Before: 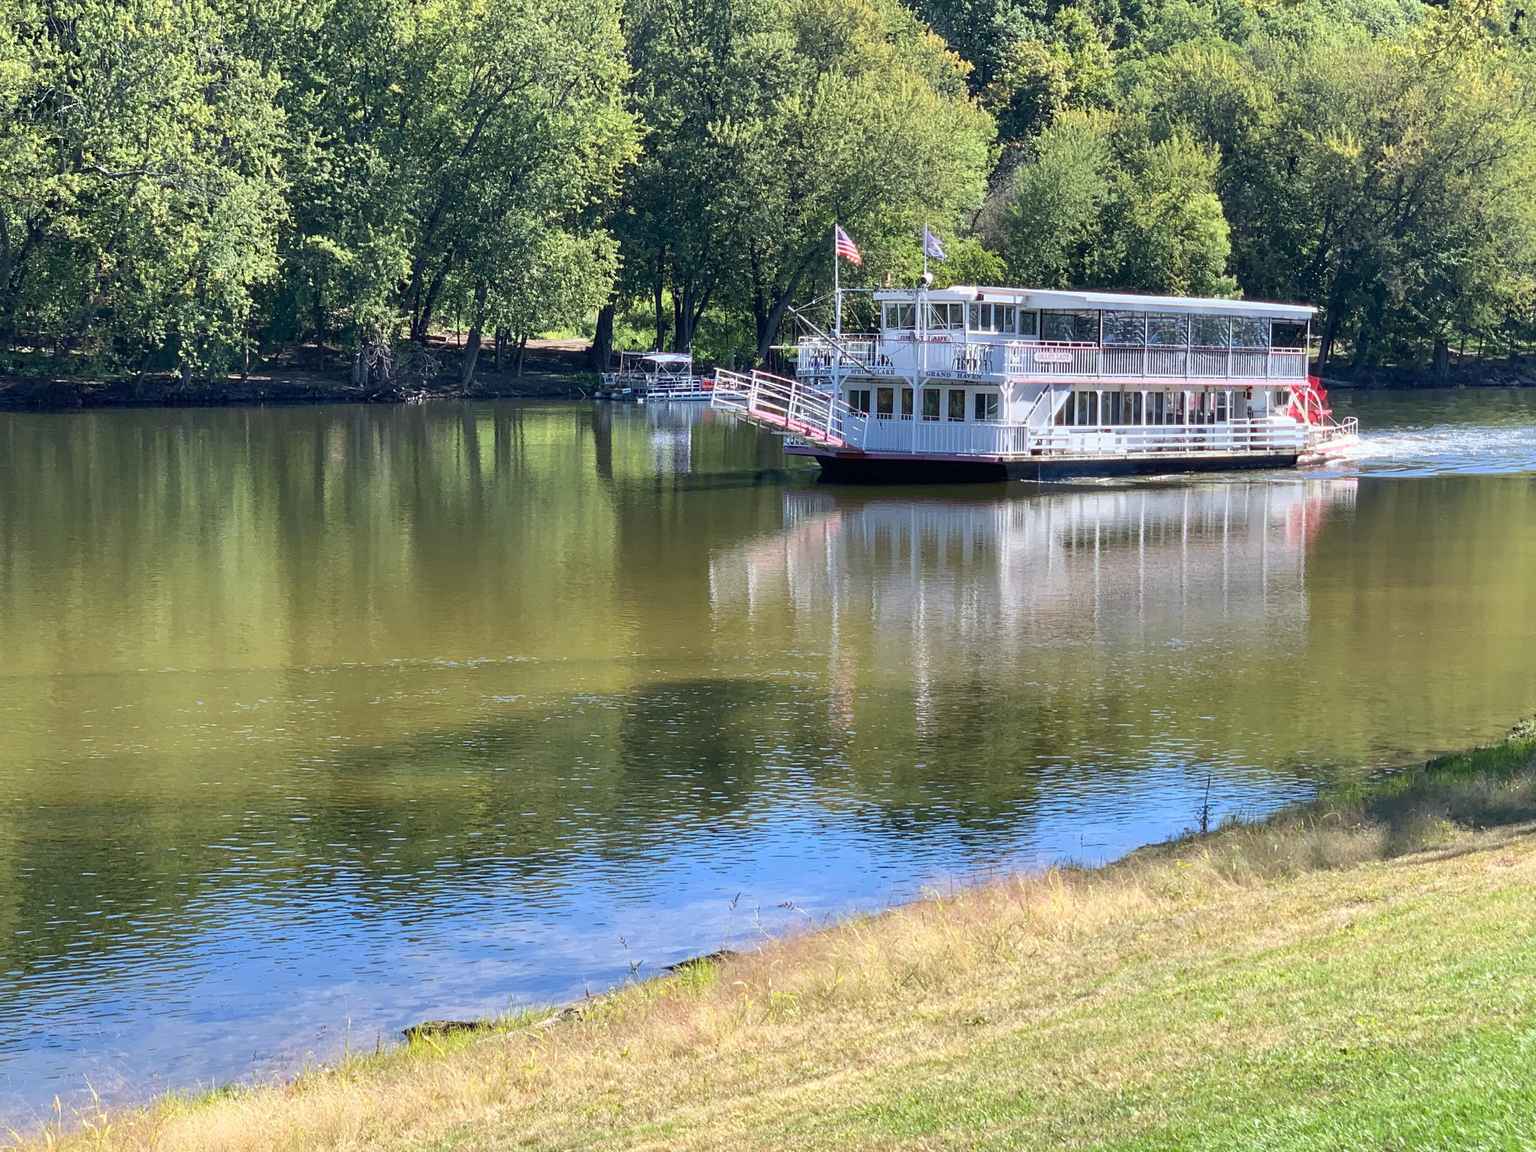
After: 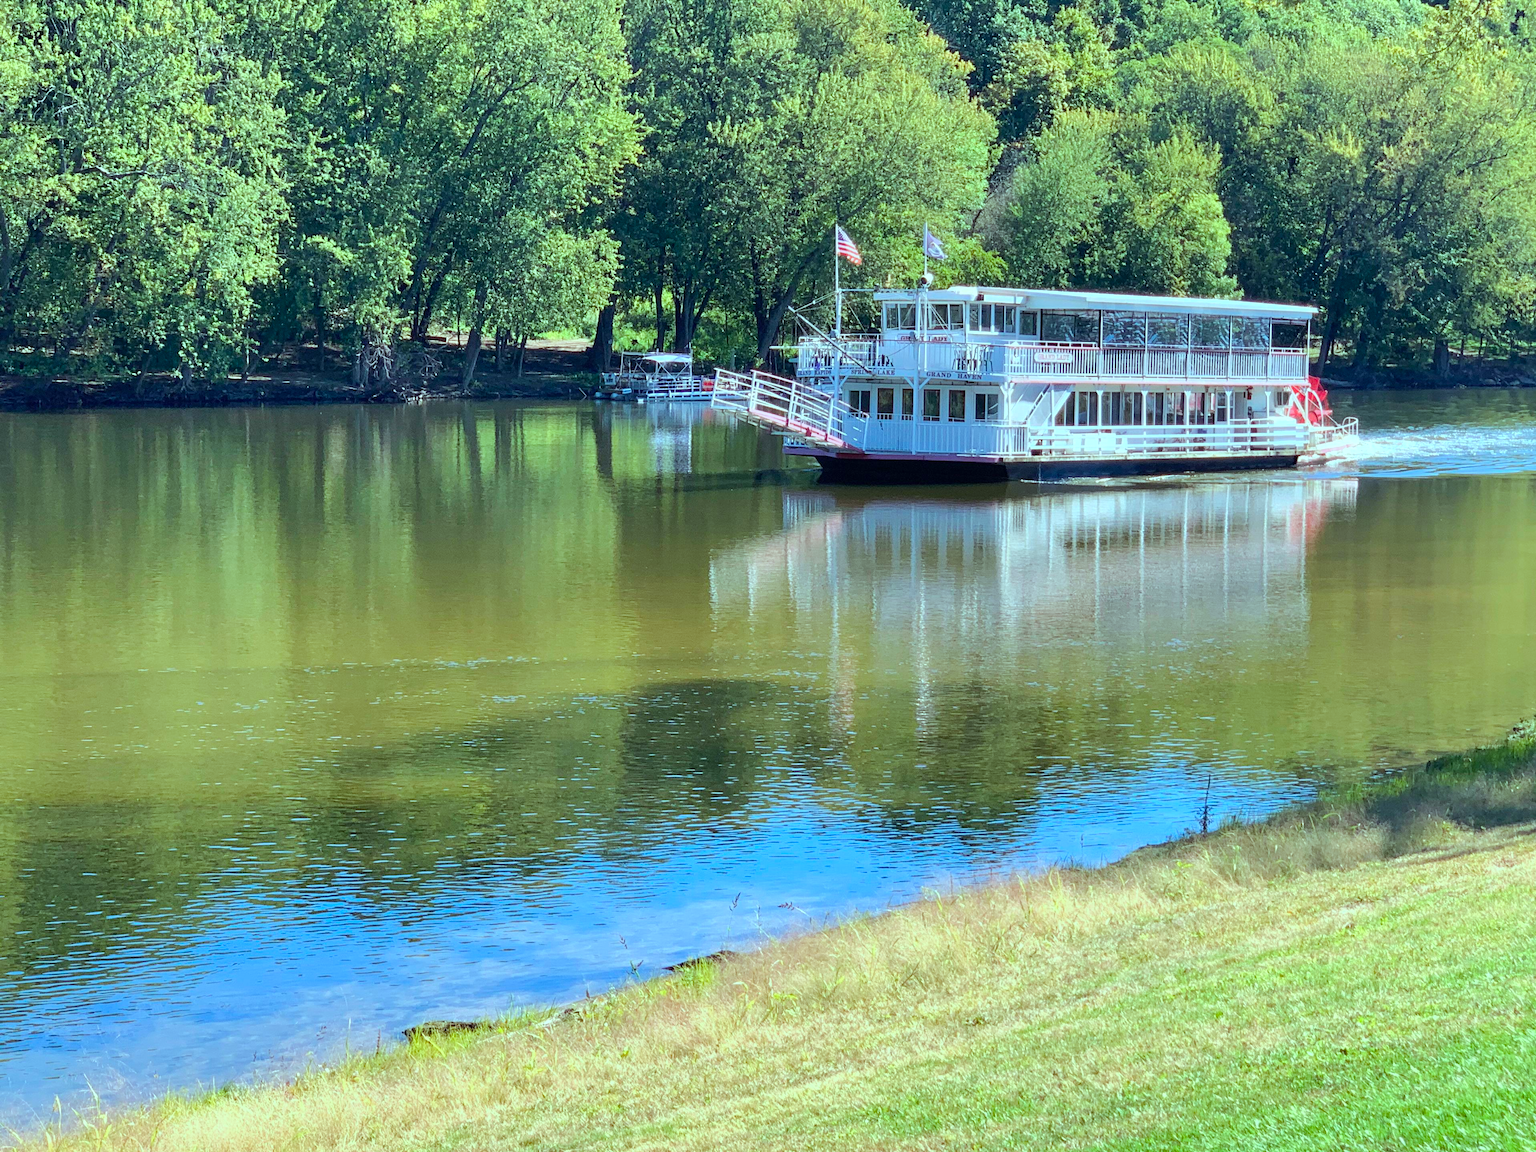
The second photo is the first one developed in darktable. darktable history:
color balance rgb: shadows lift › chroma 3.223%, shadows lift › hue 240.75°, highlights gain › chroma 4.121%, highlights gain › hue 202.23°, perceptual saturation grading › global saturation 0.671%, perceptual saturation grading › mid-tones 11.484%, perceptual brilliance grading › mid-tones 10.843%, perceptual brilliance grading › shadows 15.018%, global vibrance 20%
